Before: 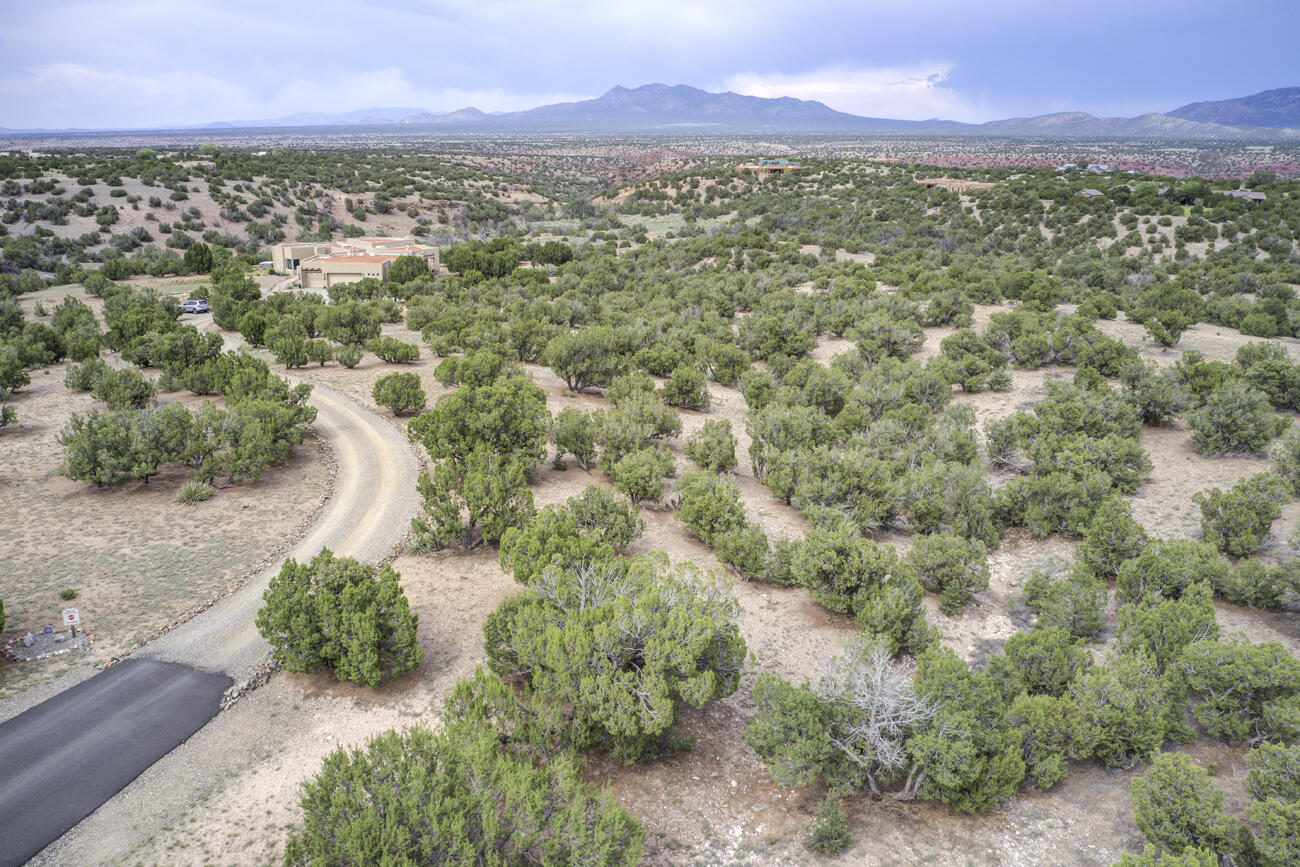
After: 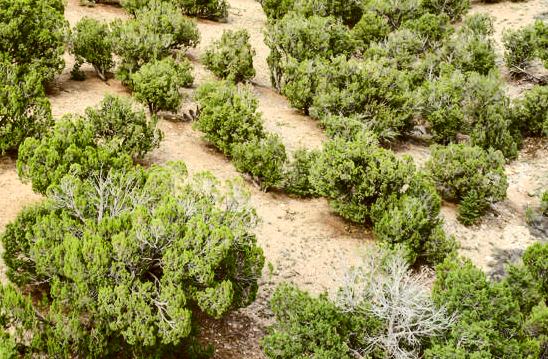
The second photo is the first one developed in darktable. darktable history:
contrast brightness saturation: contrast 0.314, brightness -0.081, saturation 0.165
exposure: black level correction 0, exposure 0 EV, compensate highlight preservation false
color correction: highlights a* -1.7, highlights b* 10.1, shadows a* 0.612, shadows b* 19.34
crop: left 37.08%, top 45.073%, right 20.712%, bottom 13.413%
haze removal: compatibility mode true, adaptive false
